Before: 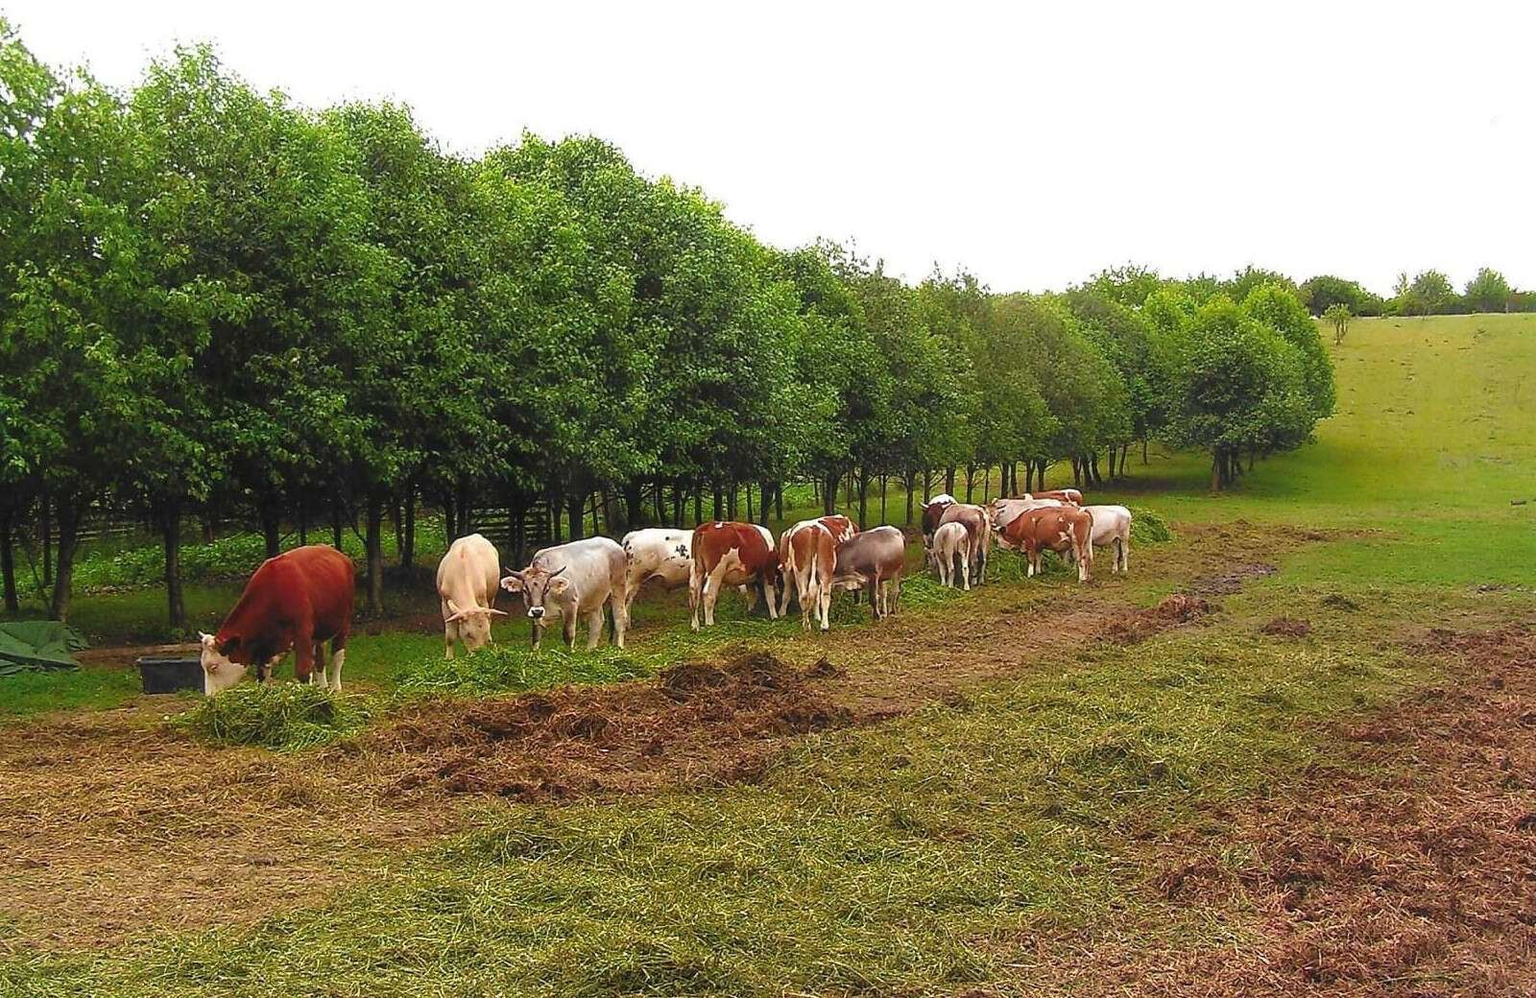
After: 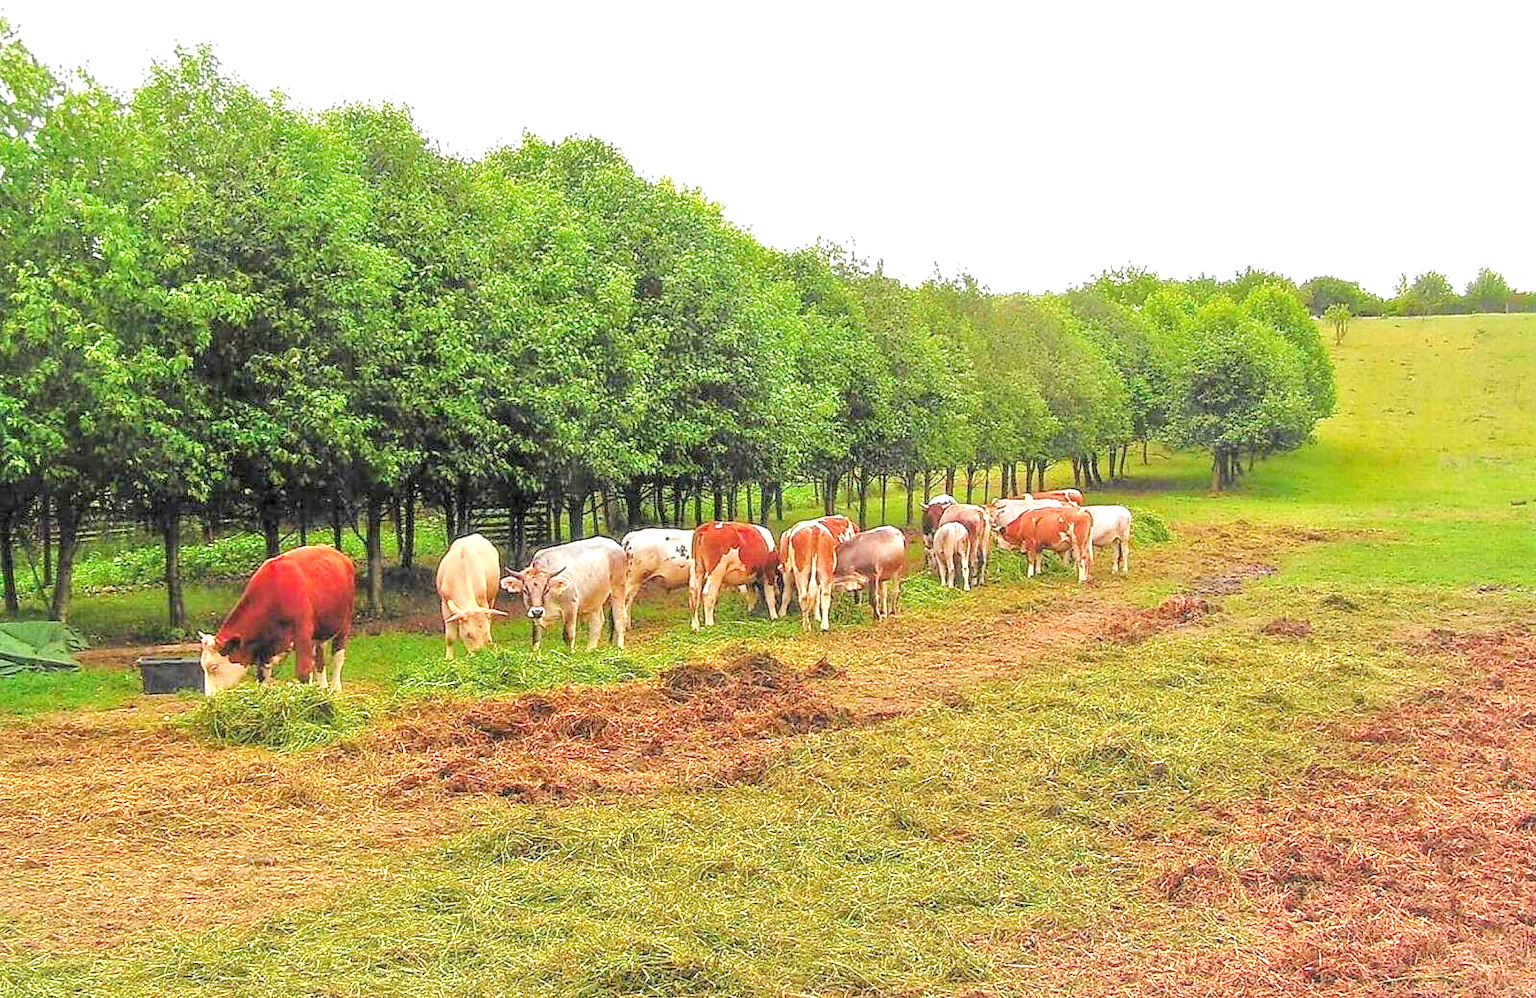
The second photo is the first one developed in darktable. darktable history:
local contrast: on, module defaults
tone equalizer: -7 EV 0.15 EV, -6 EV 0.6 EV, -5 EV 1.15 EV, -4 EV 1.33 EV, -3 EV 1.15 EV, -2 EV 0.6 EV, -1 EV 0.15 EV, mask exposure compensation -0.5 EV
levels: black 3.83%, white 90.64%, levels [0.044, 0.416, 0.908]
